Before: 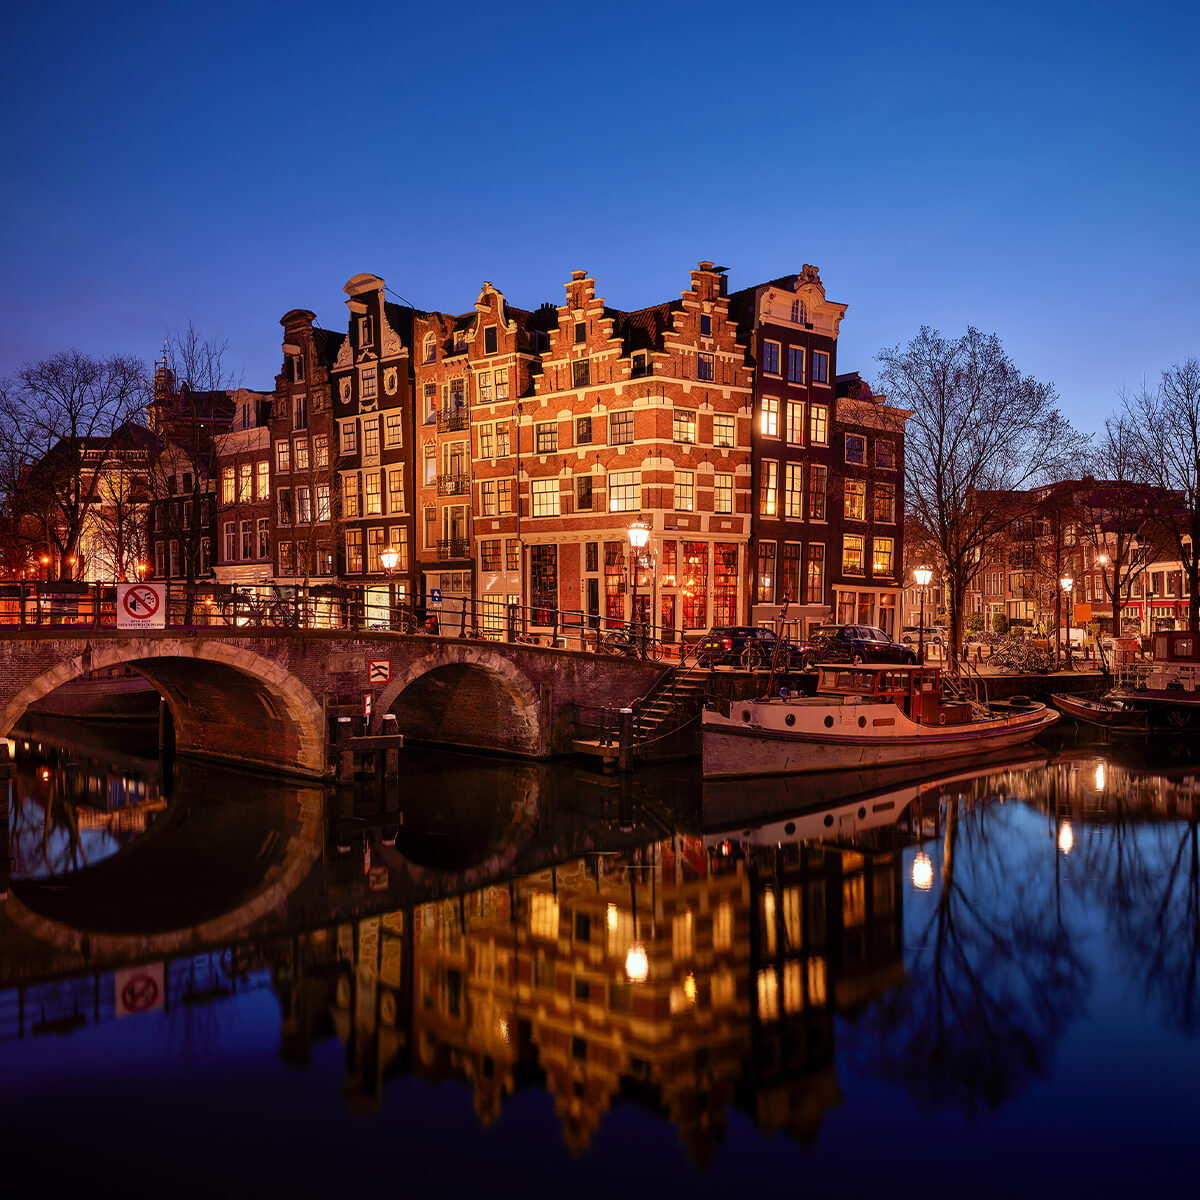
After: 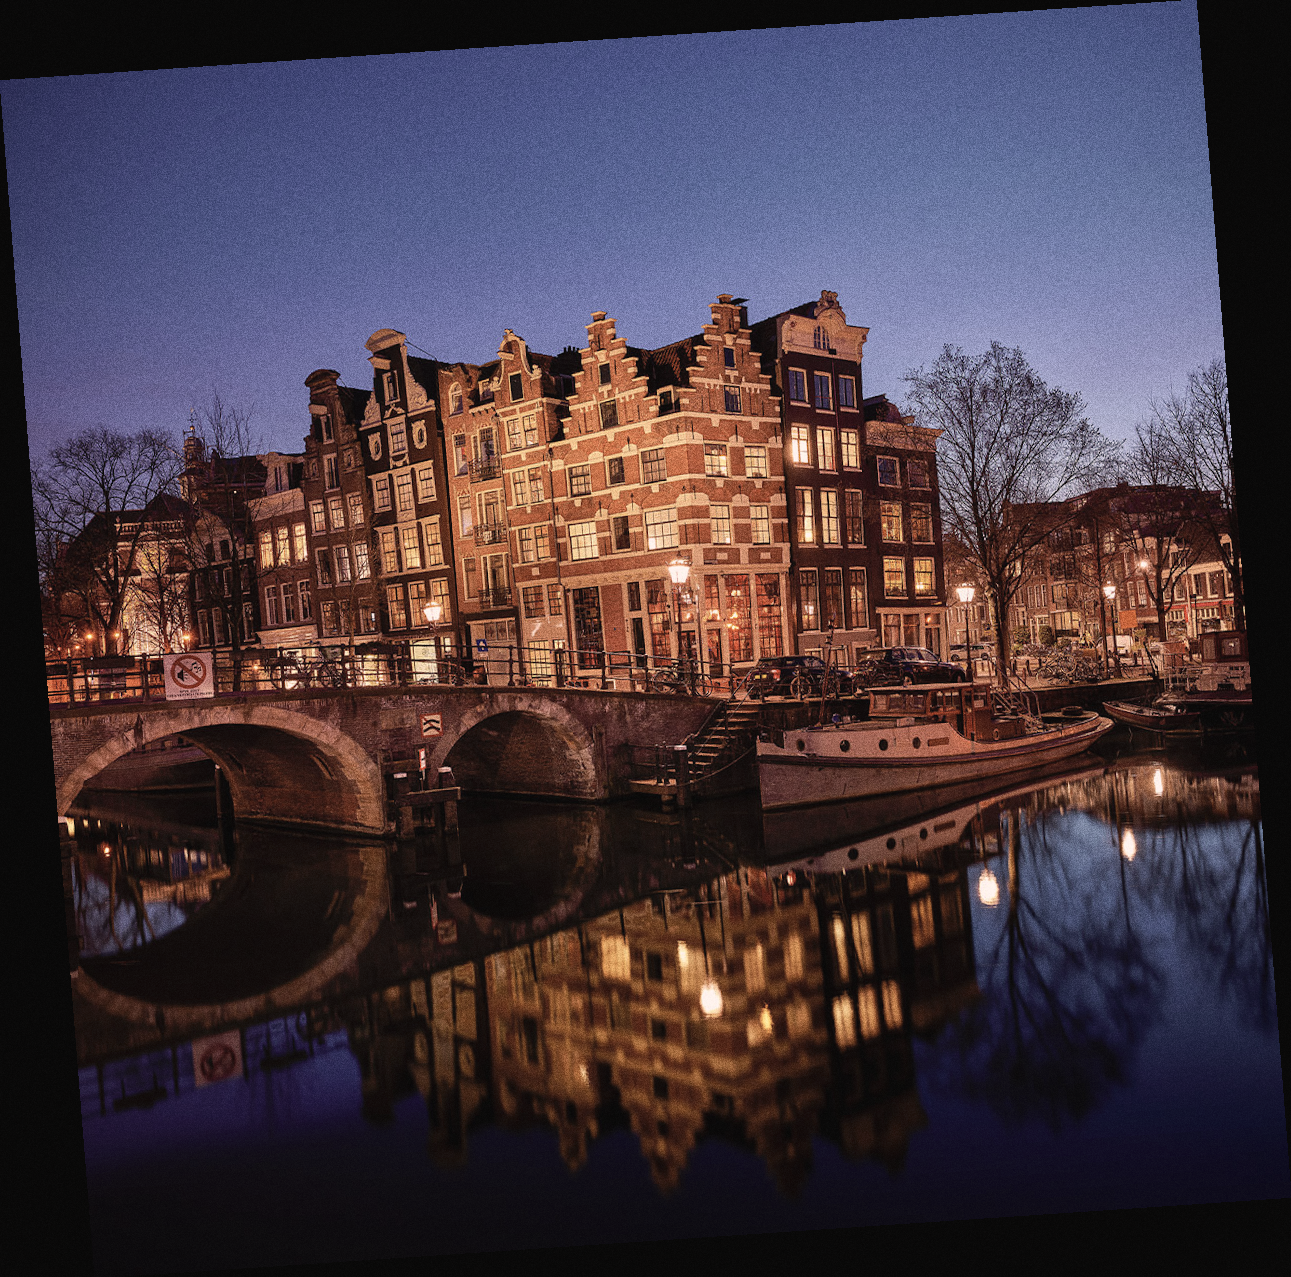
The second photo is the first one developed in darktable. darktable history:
grain: coarseness 0.09 ISO, strength 40%
contrast brightness saturation: contrast -0.05, saturation -0.41
rotate and perspective: rotation -4.2°, shear 0.006, automatic cropping off
color correction: highlights a* 5.81, highlights b* 4.84
